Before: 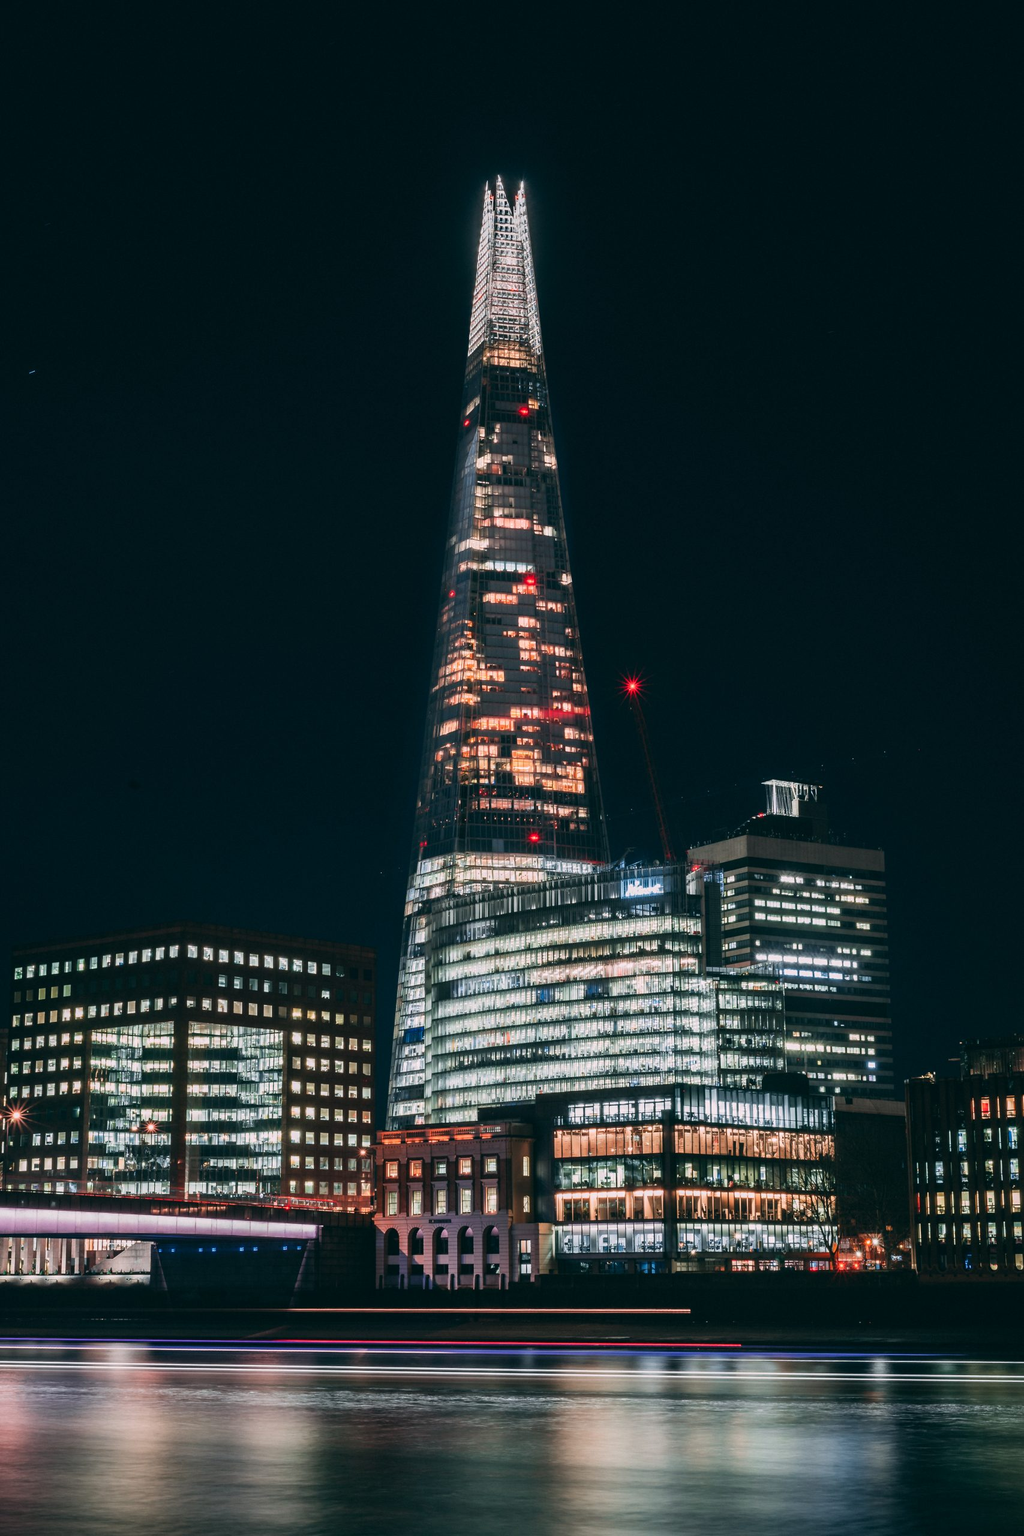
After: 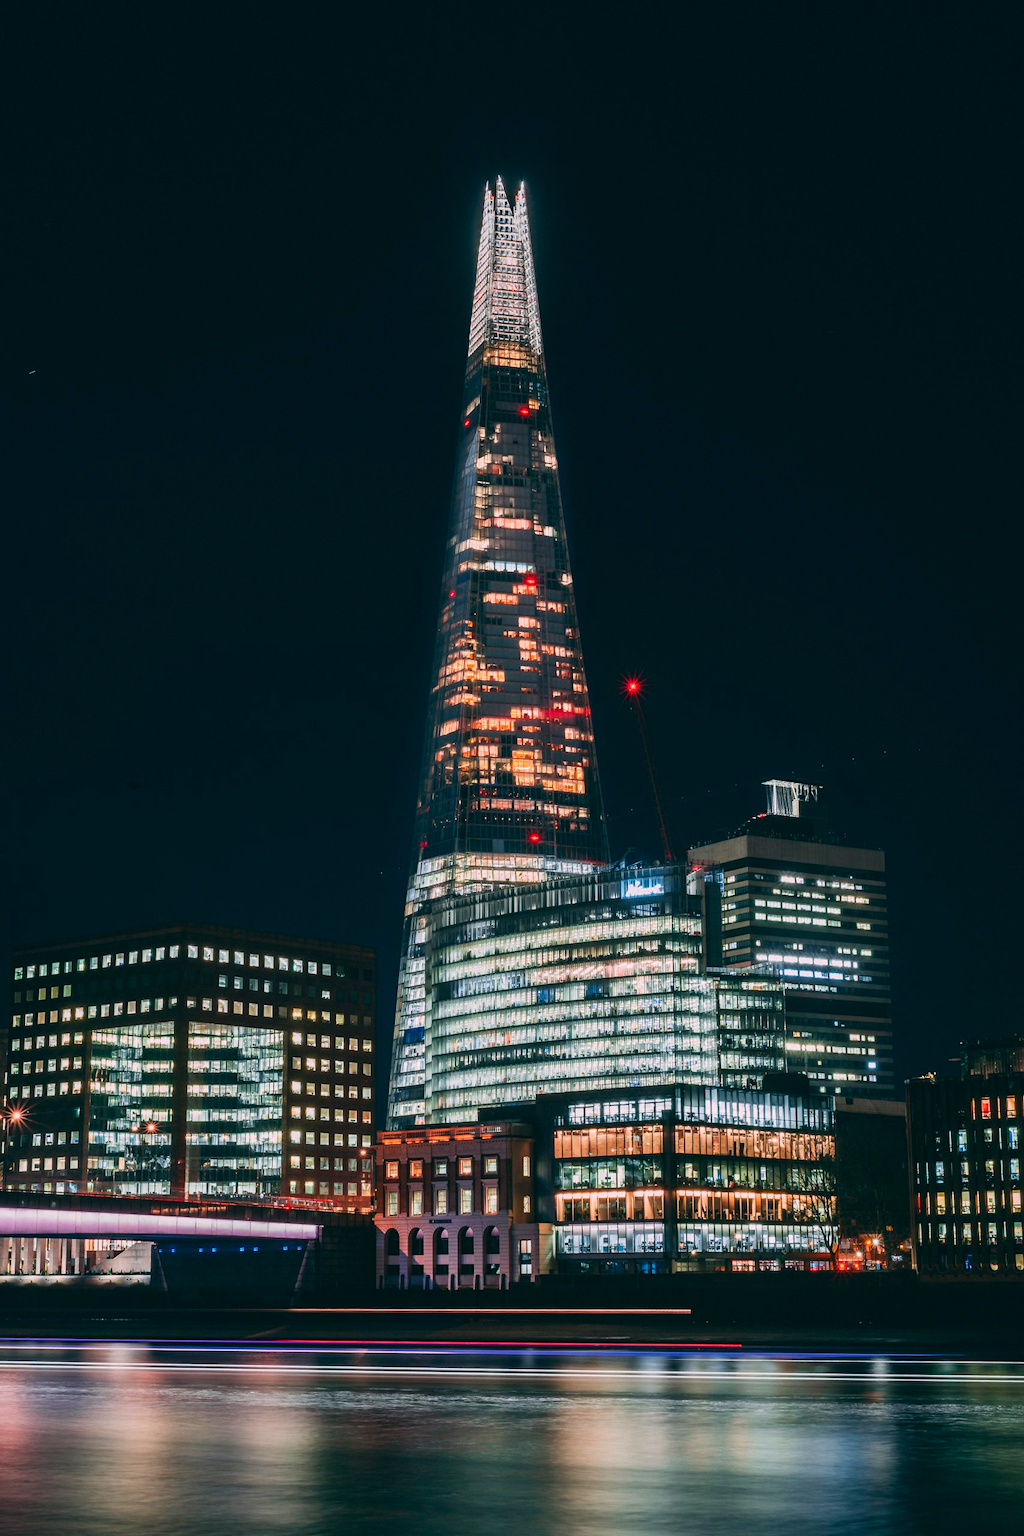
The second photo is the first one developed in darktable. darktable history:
color balance rgb: perceptual saturation grading › global saturation 0.845%, global vibrance 44.832%
